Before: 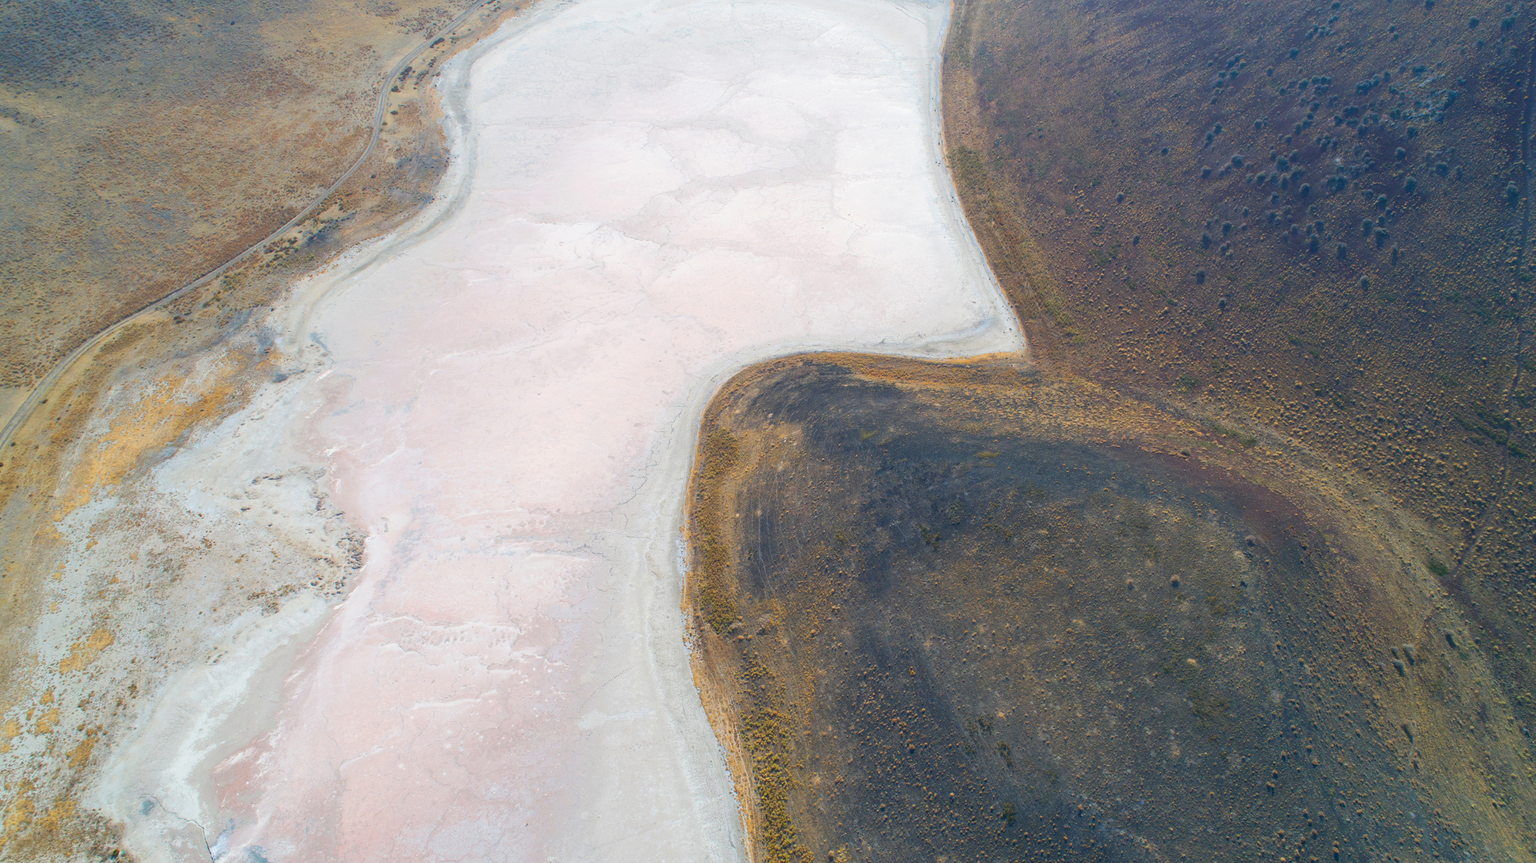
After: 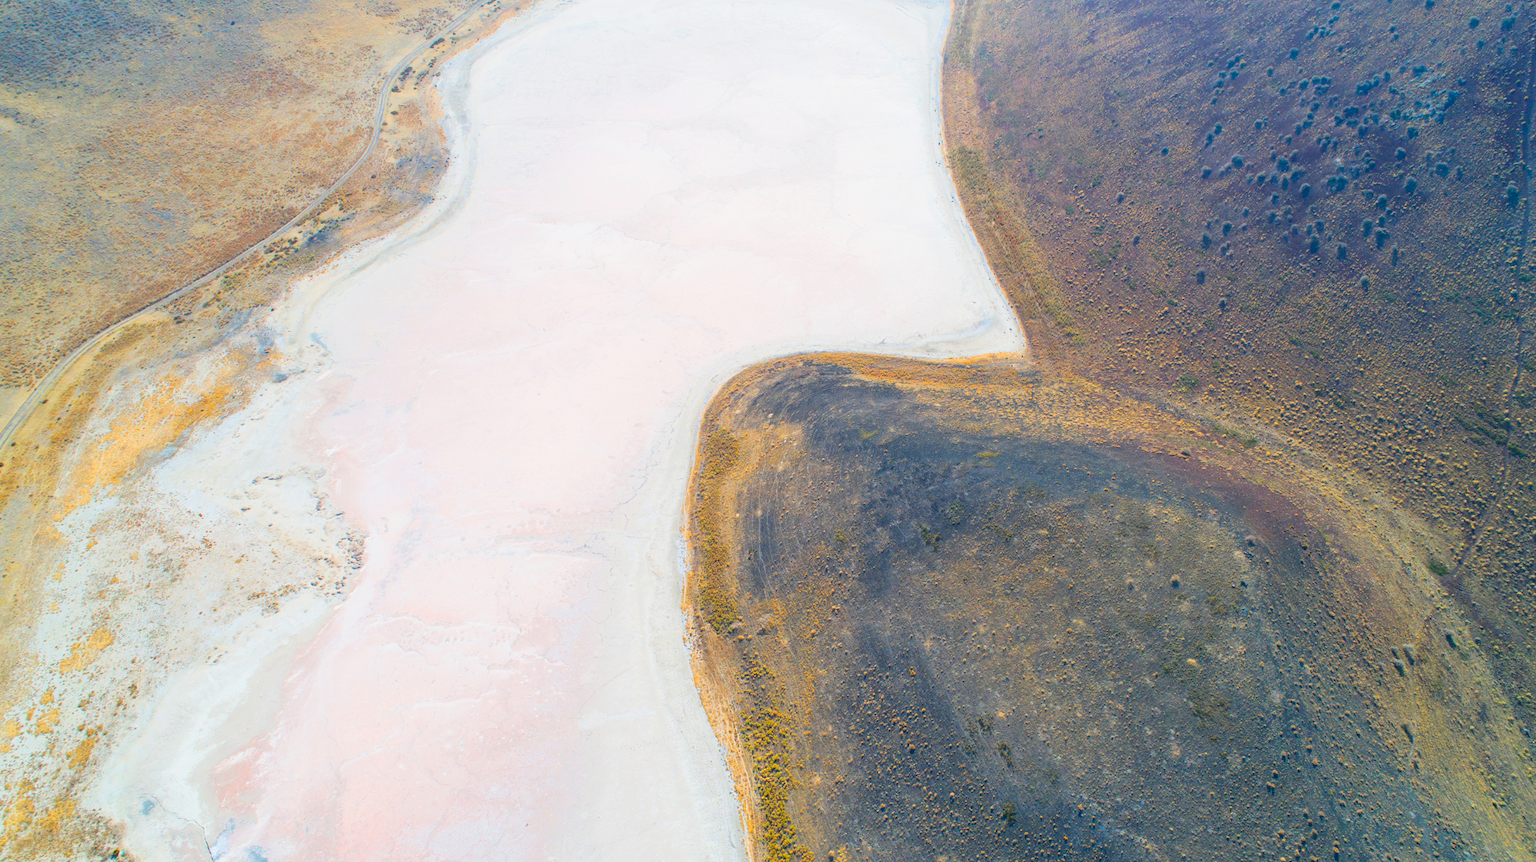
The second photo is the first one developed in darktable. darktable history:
filmic rgb: black relative exposure -7.75 EV, white relative exposure 4.4 EV, threshold 3 EV, target black luminance 0%, hardness 3.76, latitude 50.51%, contrast 1.074, highlights saturation mix 10%, shadows ↔ highlights balance -0.22%, color science v4 (2020), enable highlight reconstruction true
exposure: exposure 0.781 EV, compensate highlight preservation false
